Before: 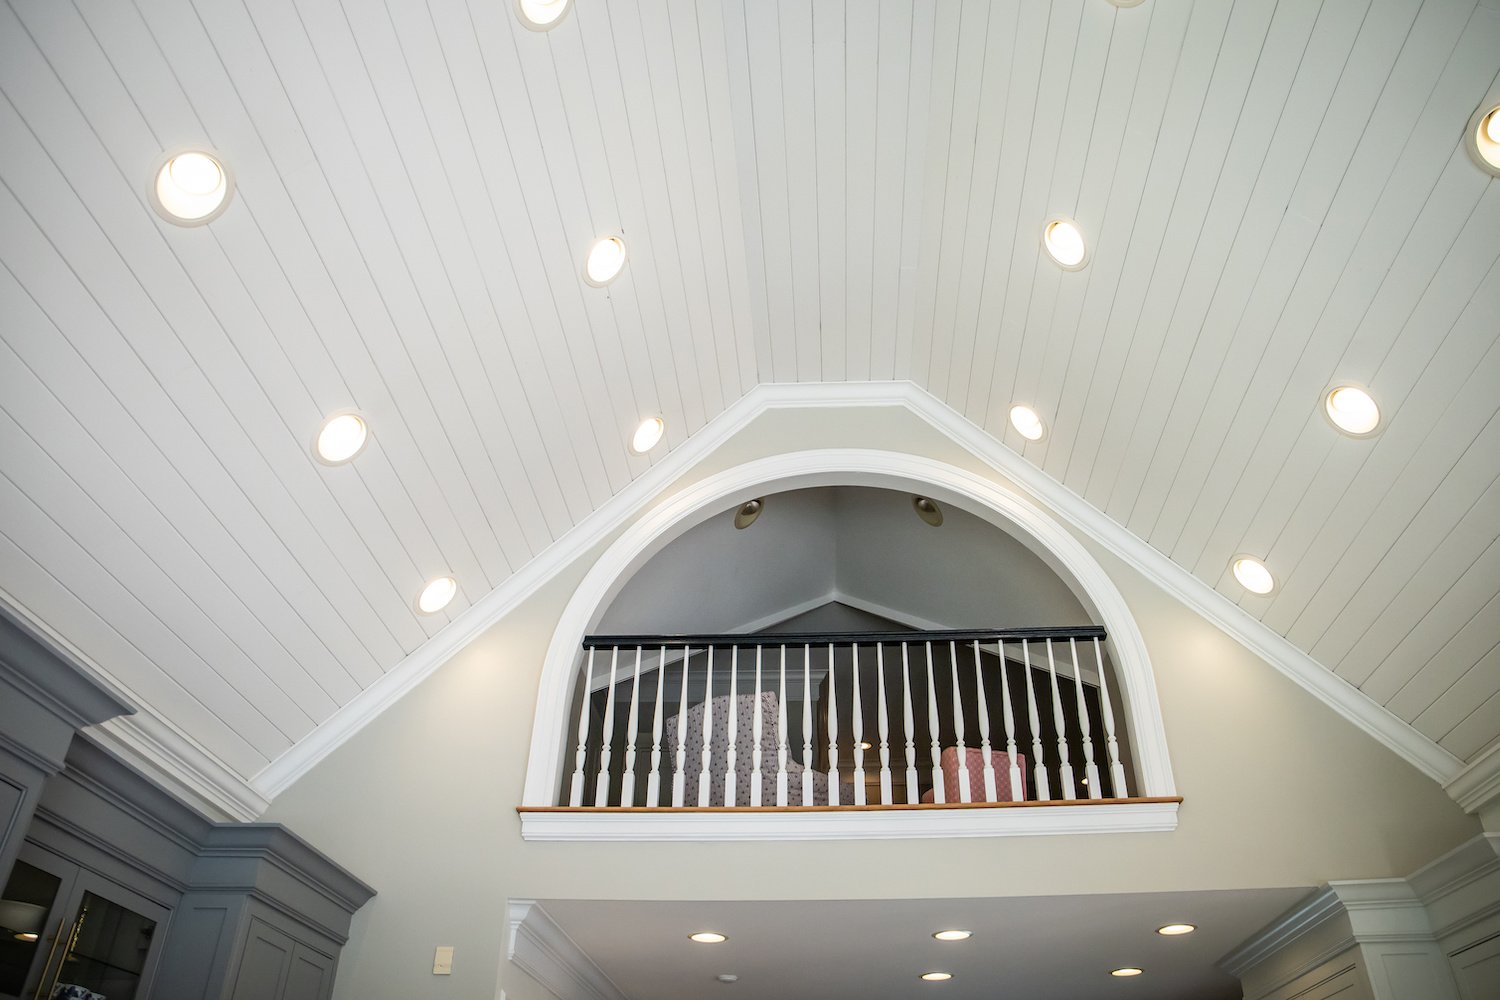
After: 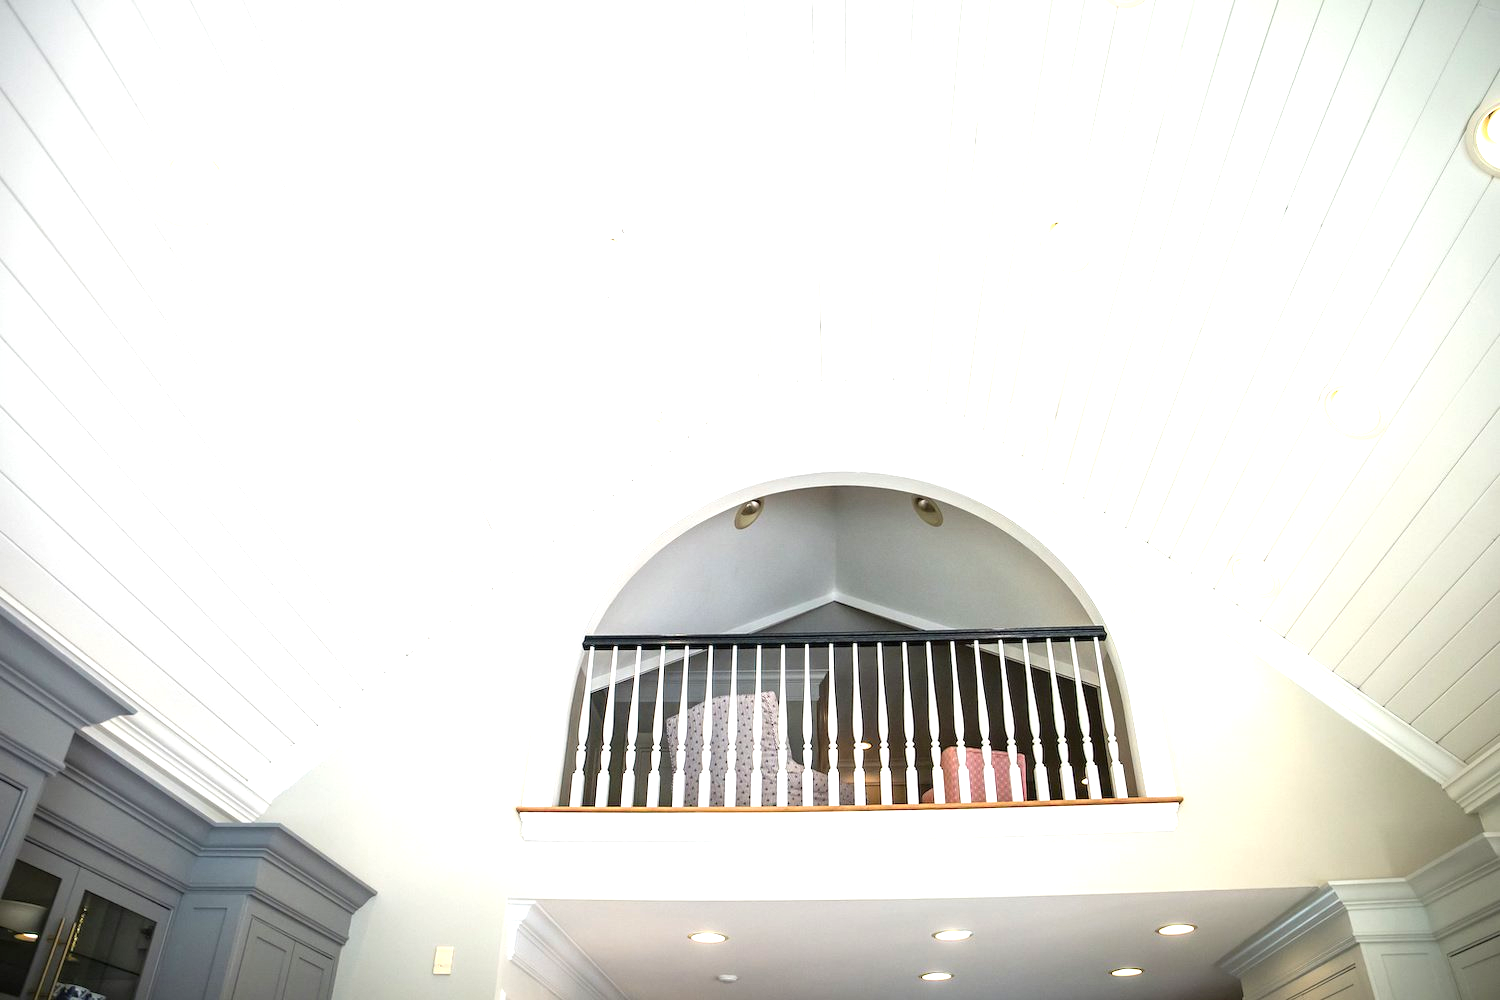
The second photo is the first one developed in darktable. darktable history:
exposure: black level correction 0, exposure 1.173 EV, compensate exposure bias true, compensate highlight preservation false
tone equalizer: -8 EV 0.06 EV, smoothing diameter 25%, edges refinement/feathering 10, preserve details guided filter
